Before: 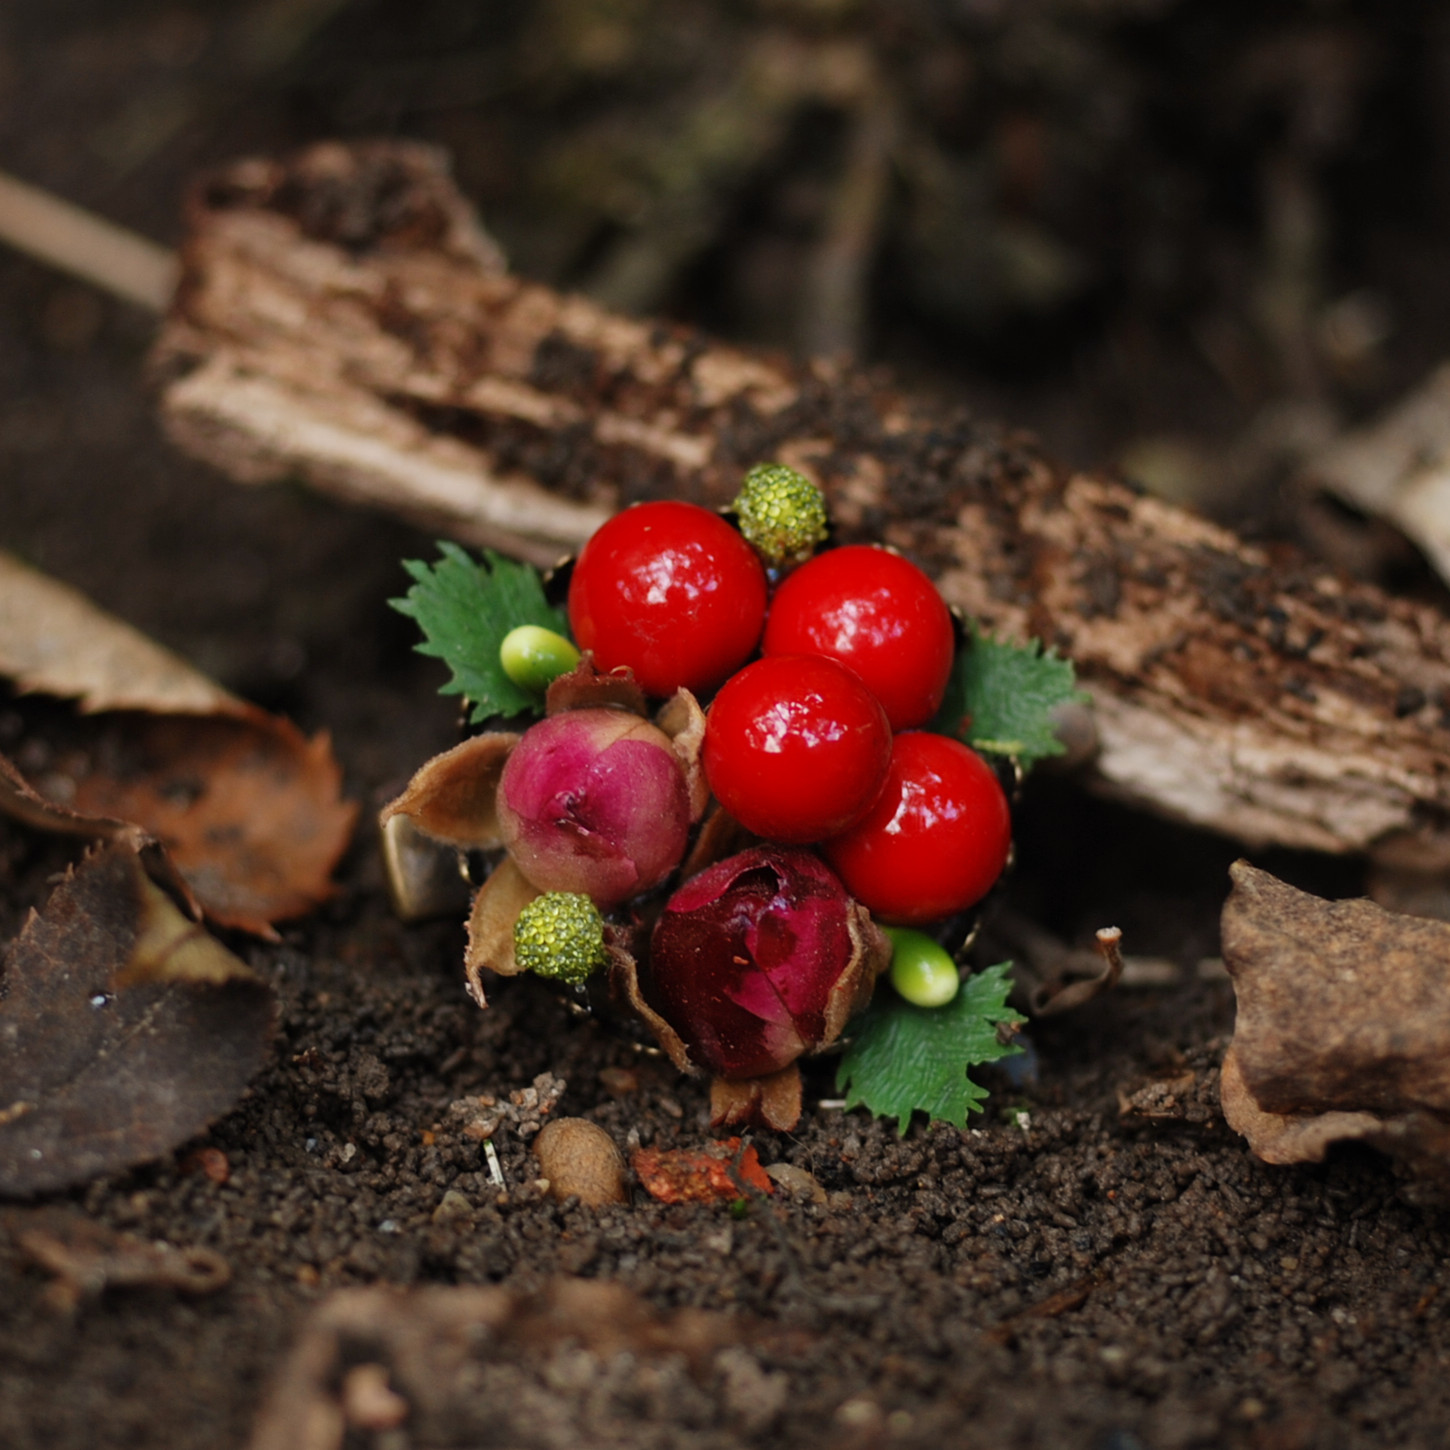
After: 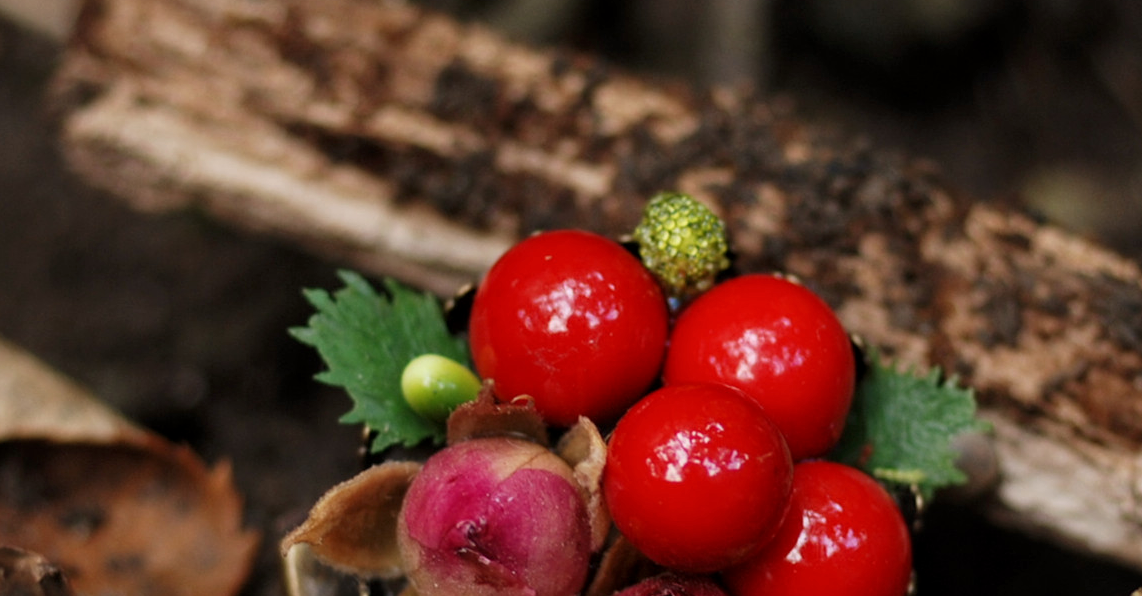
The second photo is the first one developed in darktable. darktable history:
crop: left 6.866%, top 18.706%, right 14.357%, bottom 40.136%
local contrast: highlights 100%, shadows 101%, detail 120%, midtone range 0.2
